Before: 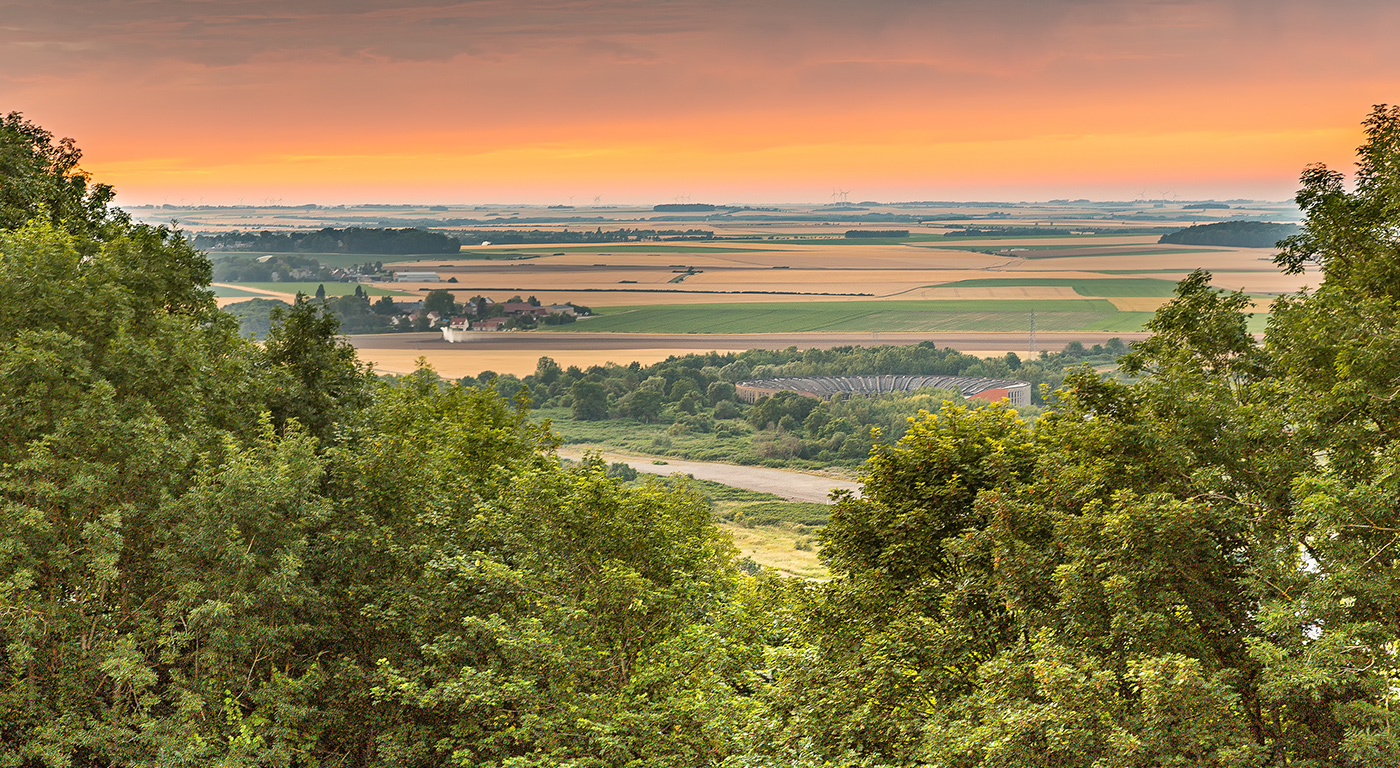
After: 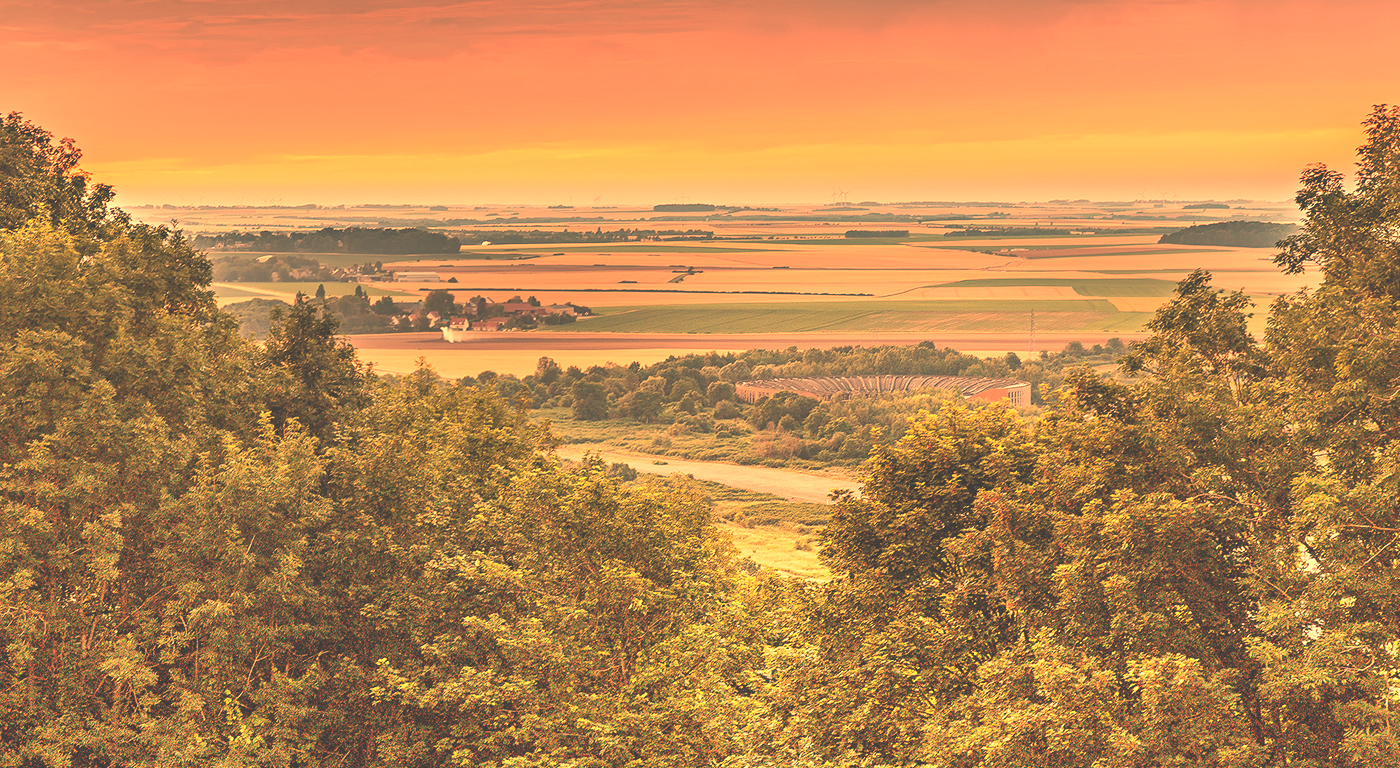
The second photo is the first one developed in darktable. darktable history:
white balance: red 1.467, blue 0.684
local contrast: mode bilateral grid, contrast 10, coarseness 25, detail 110%, midtone range 0.2
exposure: black level correction -0.041, exposure 0.064 EV, compensate highlight preservation false
